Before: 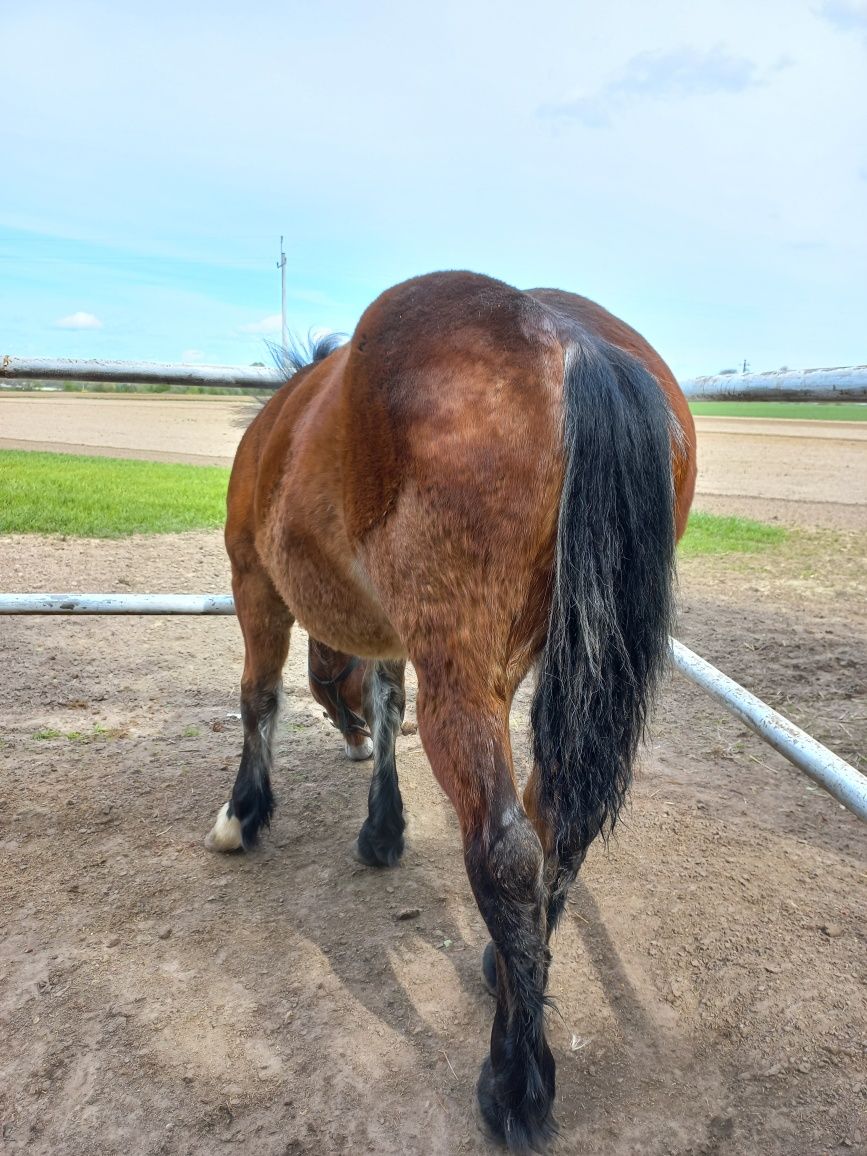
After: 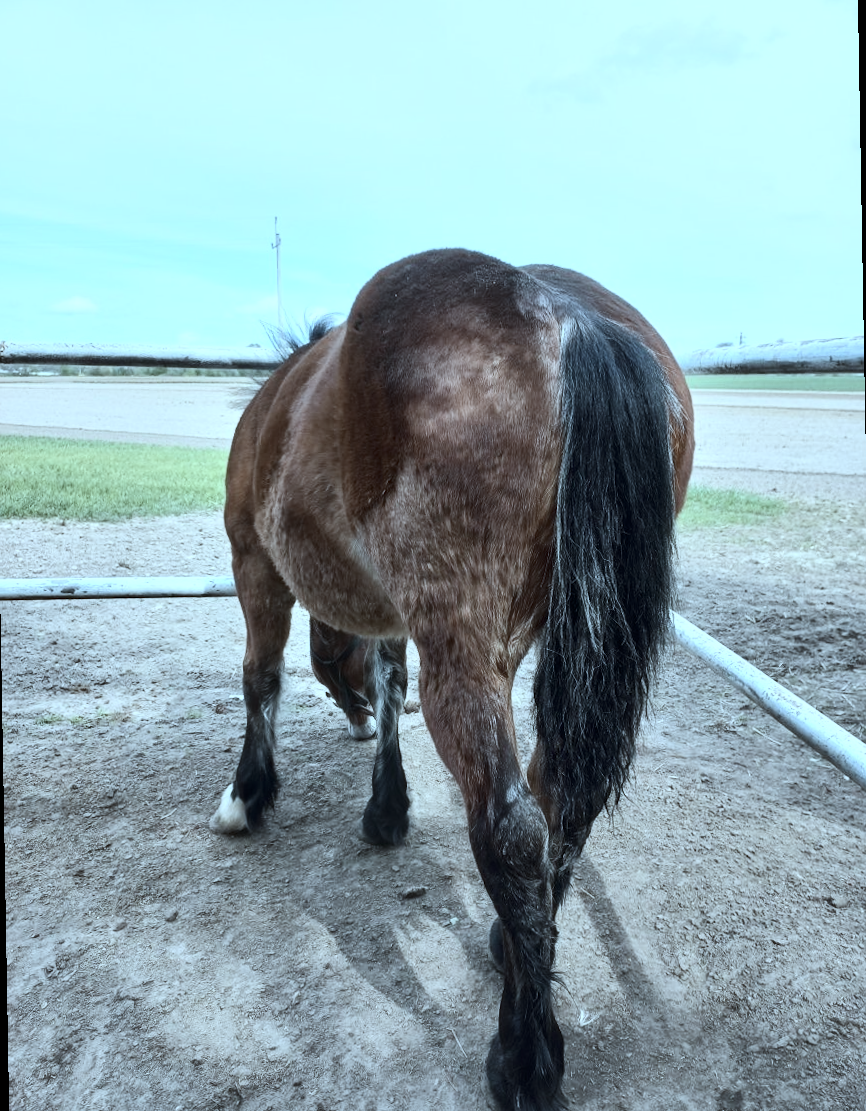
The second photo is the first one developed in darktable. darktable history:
rotate and perspective: rotation -1°, crop left 0.011, crop right 0.989, crop top 0.025, crop bottom 0.975
color calibration: x 0.37, y 0.382, temperature 4313.32 K
color correction: highlights a* -12.64, highlights b* -18.1, saturation 0.7
contrast brightness saturation: contrast 0.25, saturation -0.31
